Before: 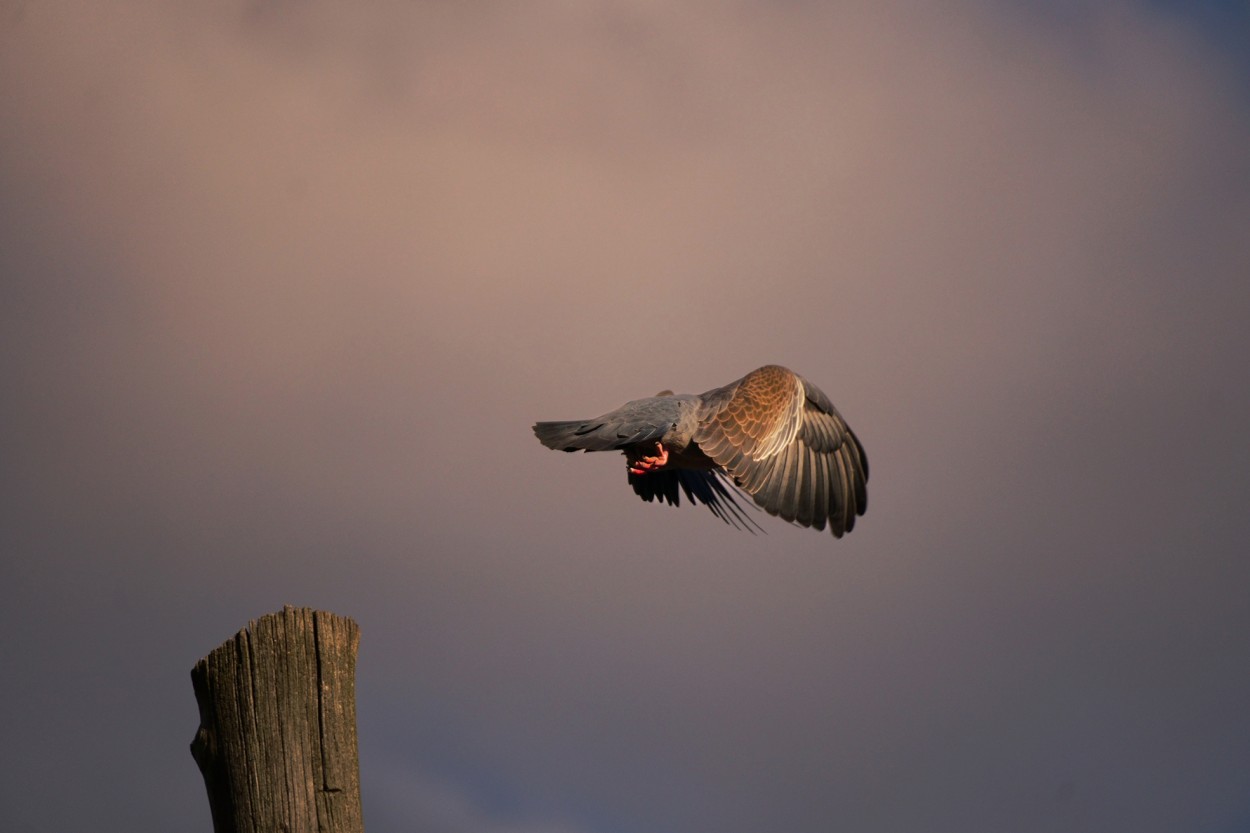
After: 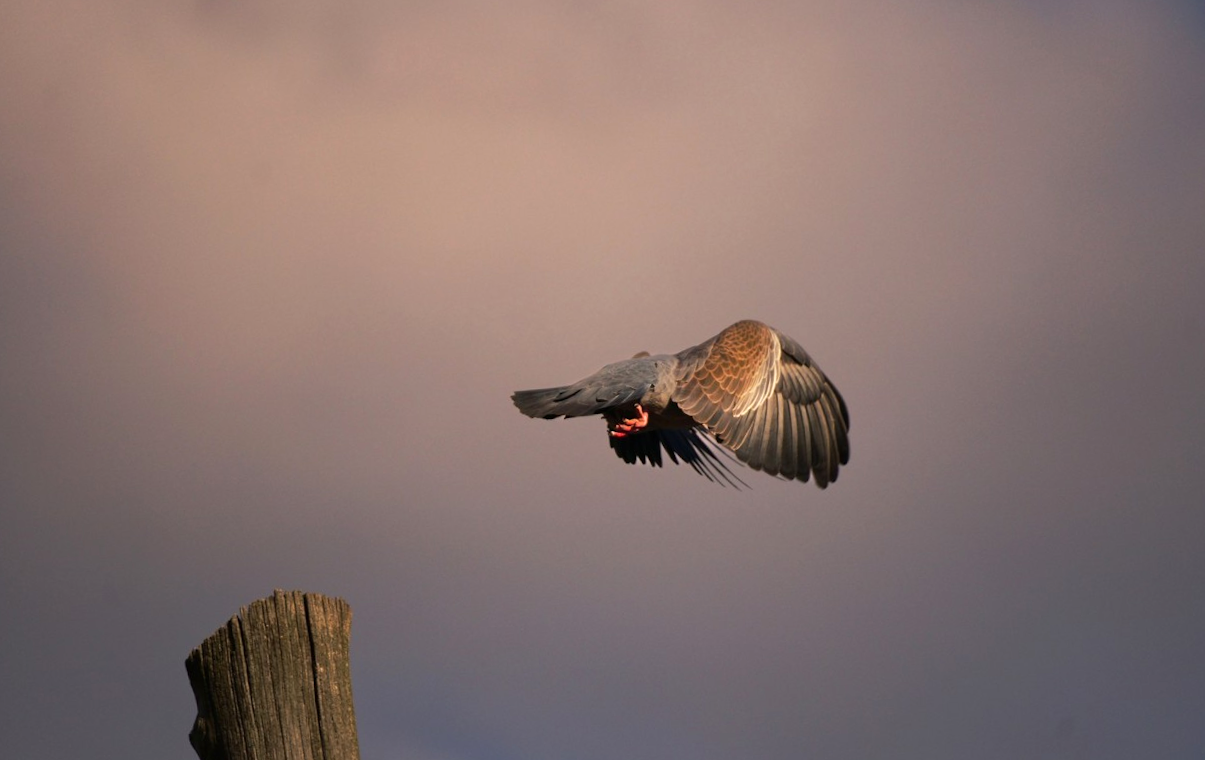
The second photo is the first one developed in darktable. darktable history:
rotate and perspective: rotation -3.52°, crop left 0.036, crop right 0.964, crop top 0.081, crop bottom 0.919
exposure: black level correction 0, exposure 0.3 EV, compensate highlight preservation false
